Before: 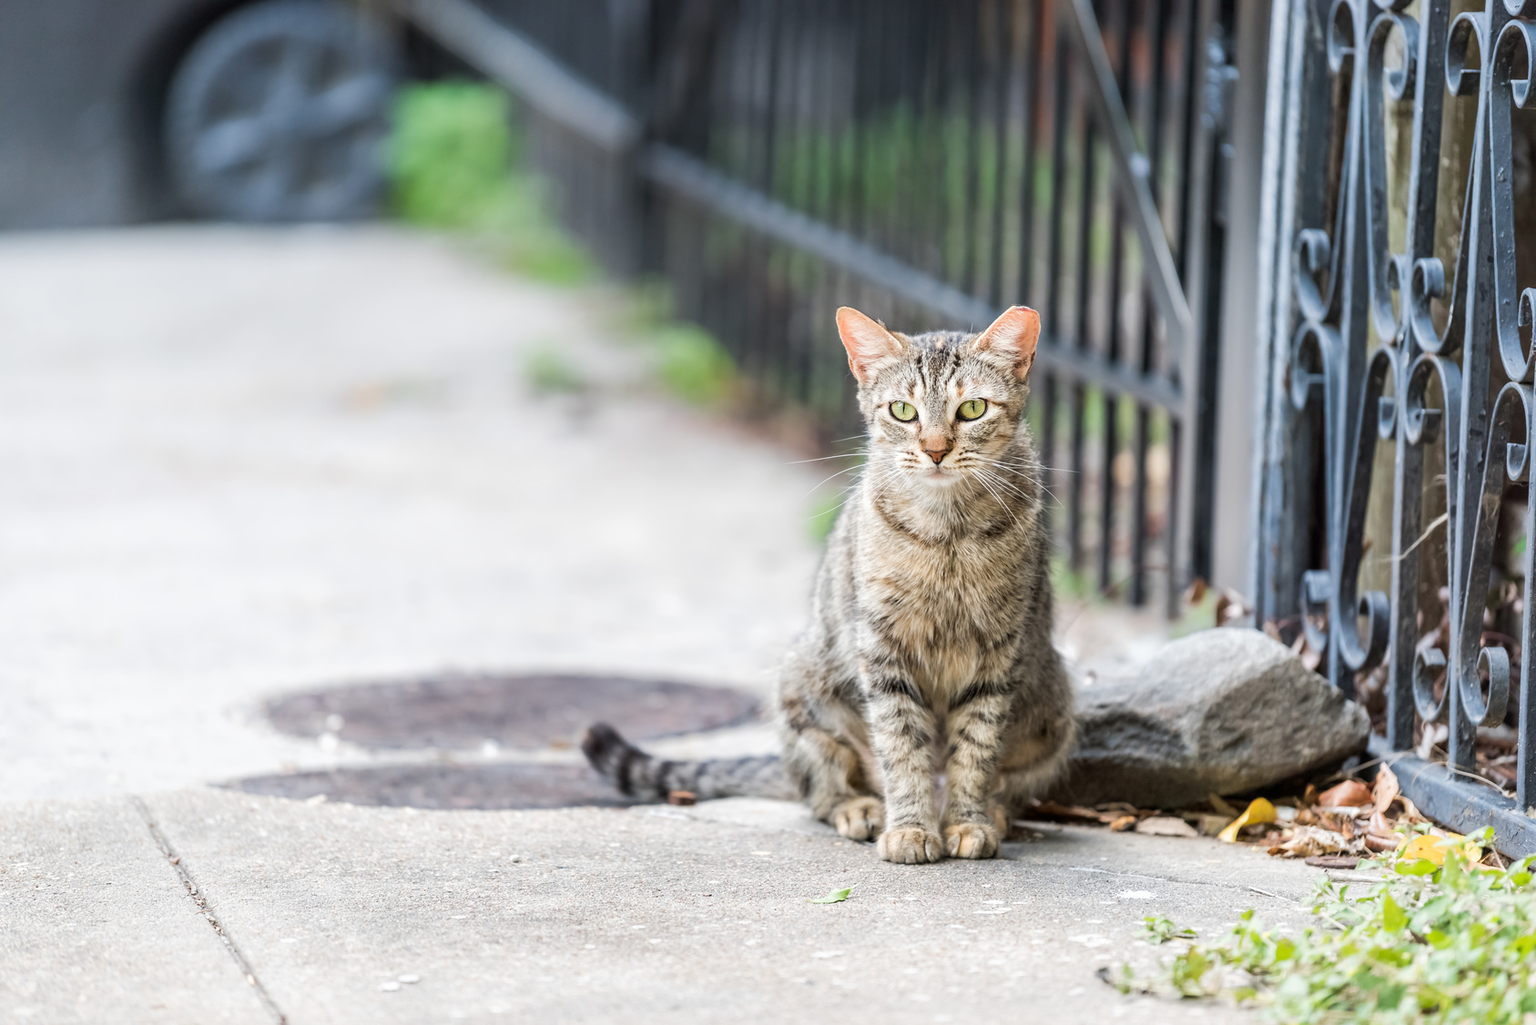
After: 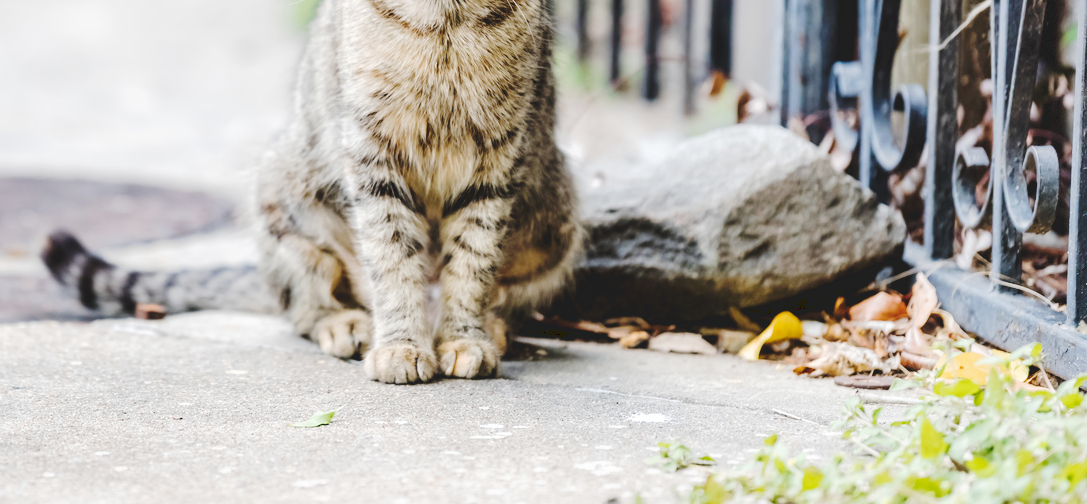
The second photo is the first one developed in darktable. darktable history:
crop and rotate: left 35.509%, top 50.238%, bottom 4.934%
tone curve: curves: ch0 [(0, 0) (0.003, 0.117) (0.011, 0.115) (0.025, 0.116) (0.044, 0.116) (0.069, 0.112) (0.1, 0.113) (0.136, 0.127) (0.177, 0.148) (0.224, 0.191) (0.277, 0.249) (0.335, 0.363) (0.399, 0.479) (0.468, 0.589) (0.543, 0.664) (0.623, 0.733) (0.709, 0.799) (0.801, 0.852) (0.898, 0.914) (1, 1)], preserve colors none
vignetting: fall-off start 97.28%, fall-off radius 79%, brightness -0.462, saturation -0.3, width/height ratio 1.114, dithering 8-bit output, unbound false
